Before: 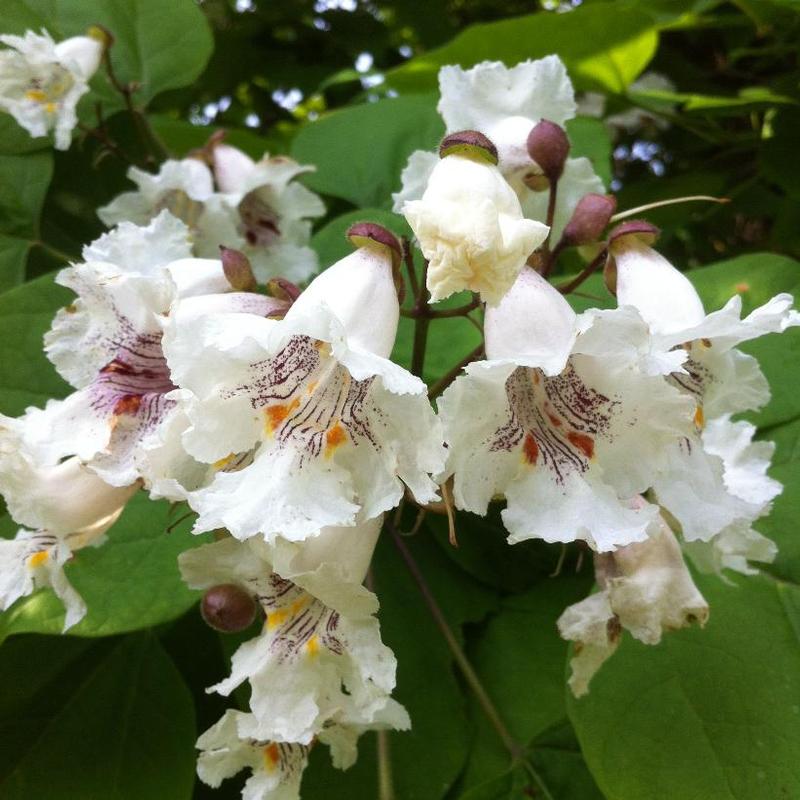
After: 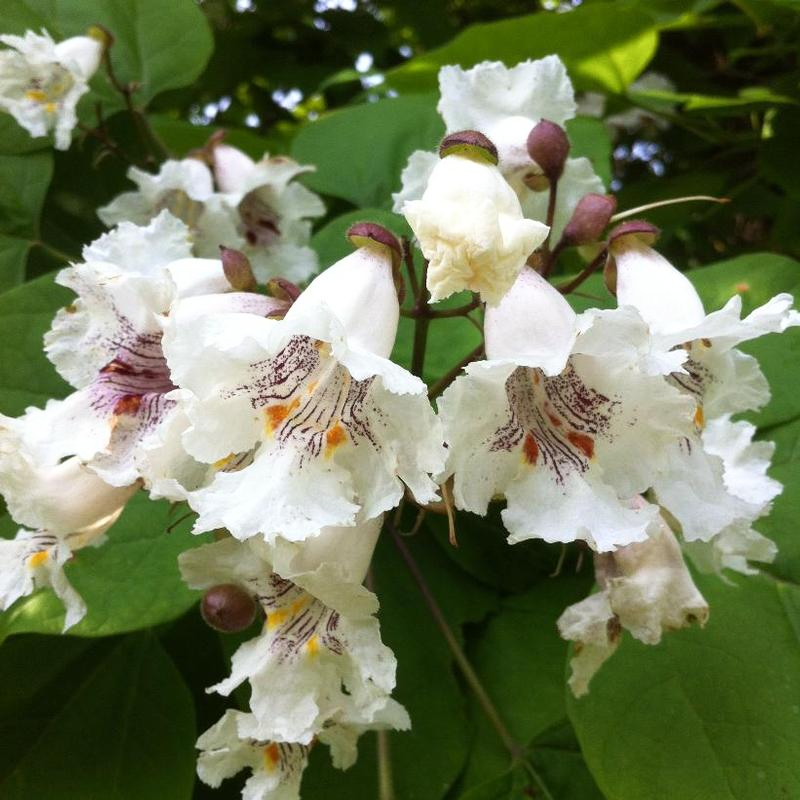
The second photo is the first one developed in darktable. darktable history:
shadows and highlights: shadows 0.016, highlights 40.57
